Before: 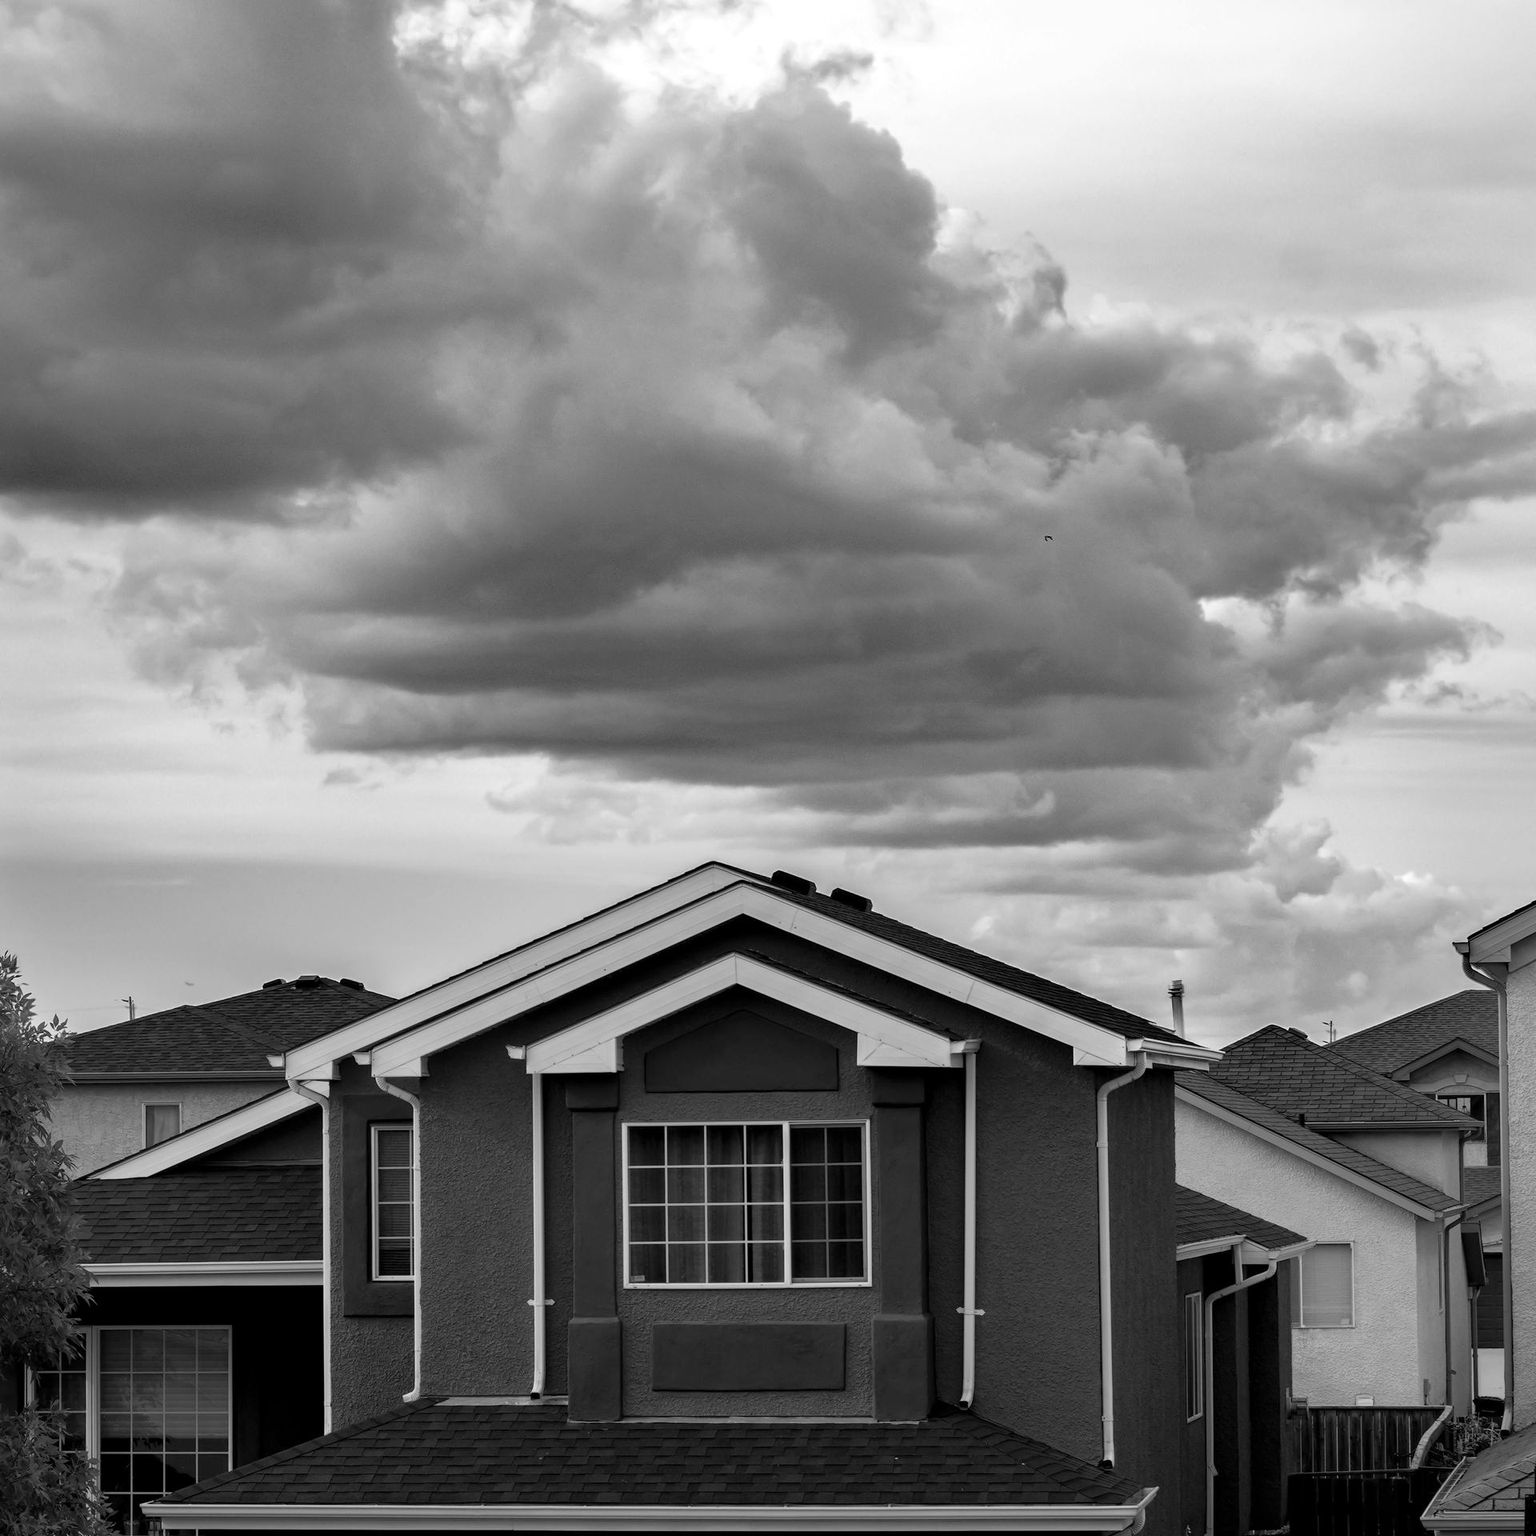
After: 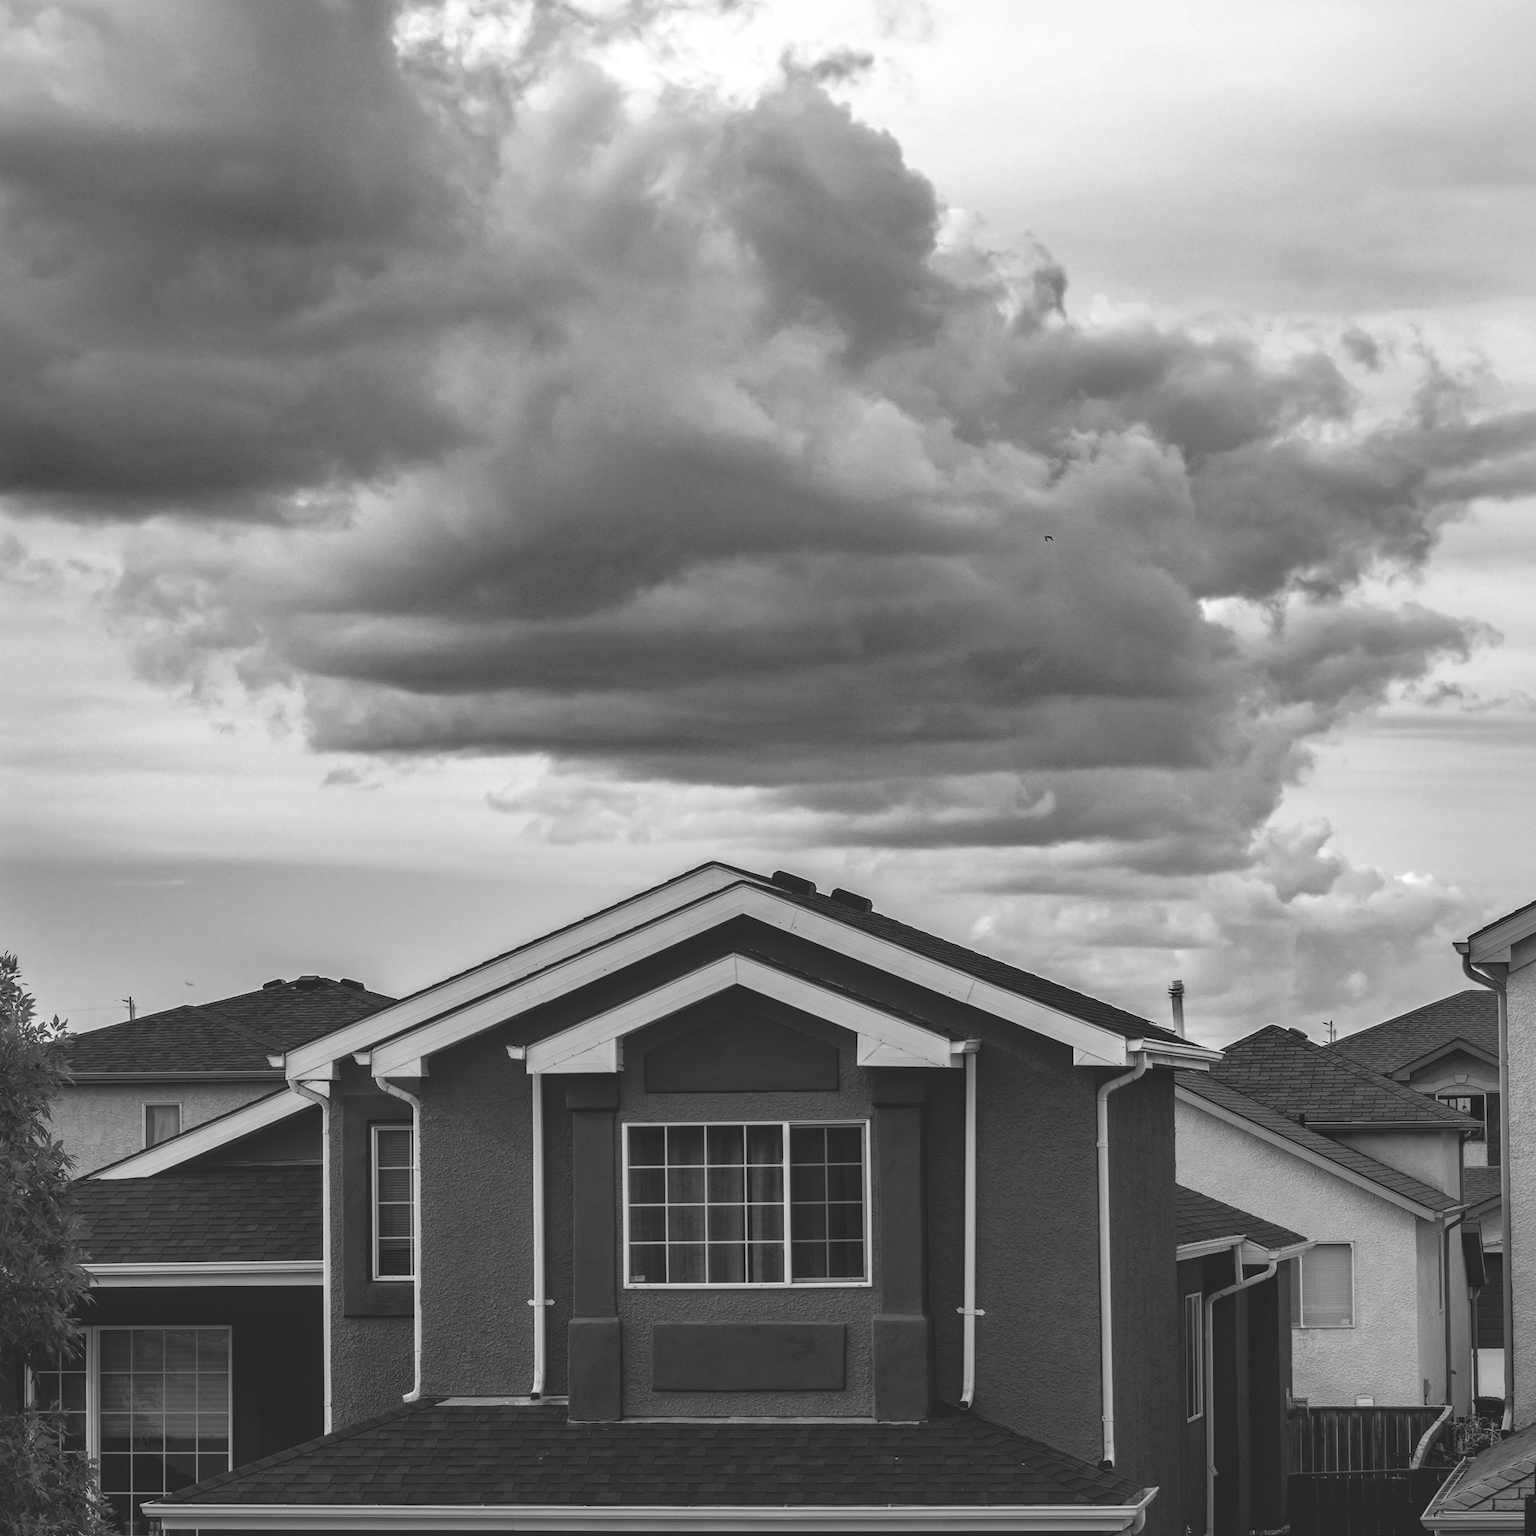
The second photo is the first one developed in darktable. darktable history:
local contrast: on, module defaults
grain: coarseness 0.81 ISO, strength 1.34%, mid-tones bias 0%
exposure: black level correction -0.025, exposure -0.117 EV, compensate highlight preservation false
